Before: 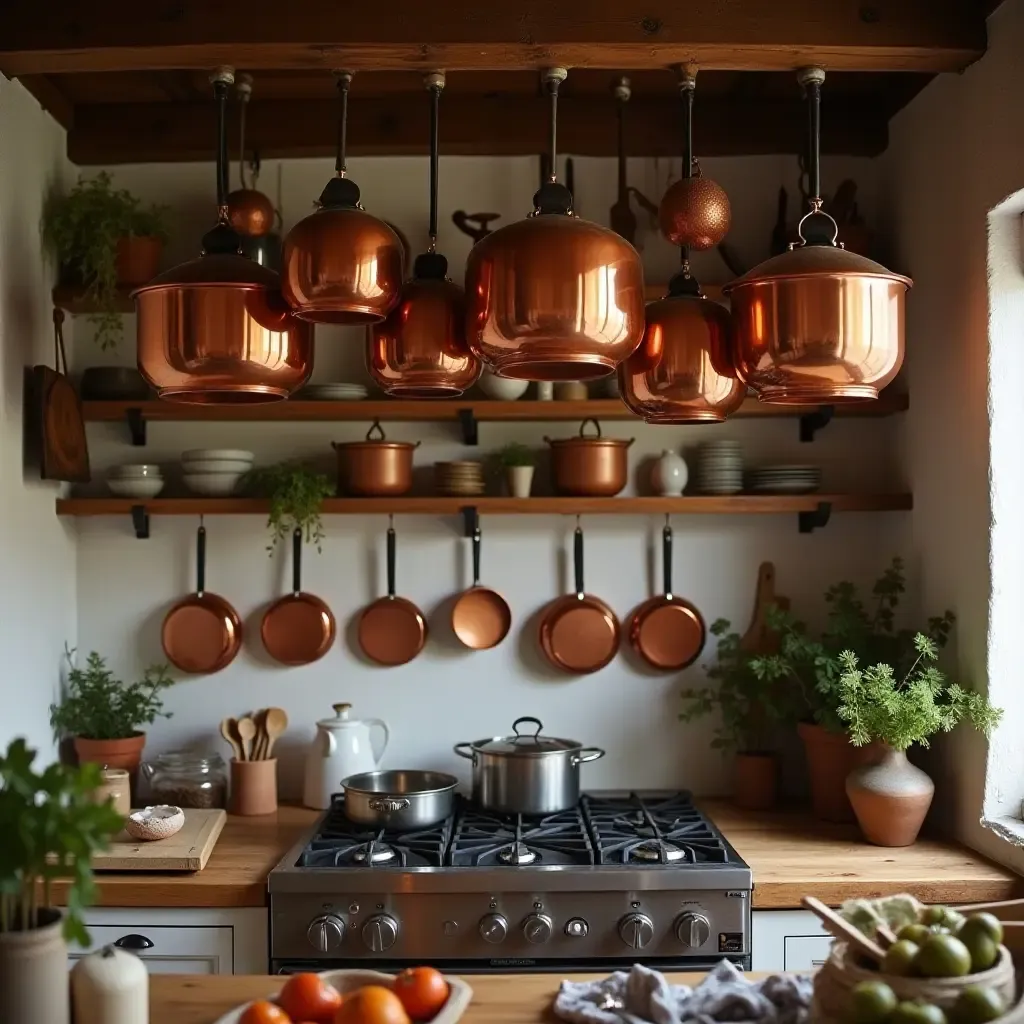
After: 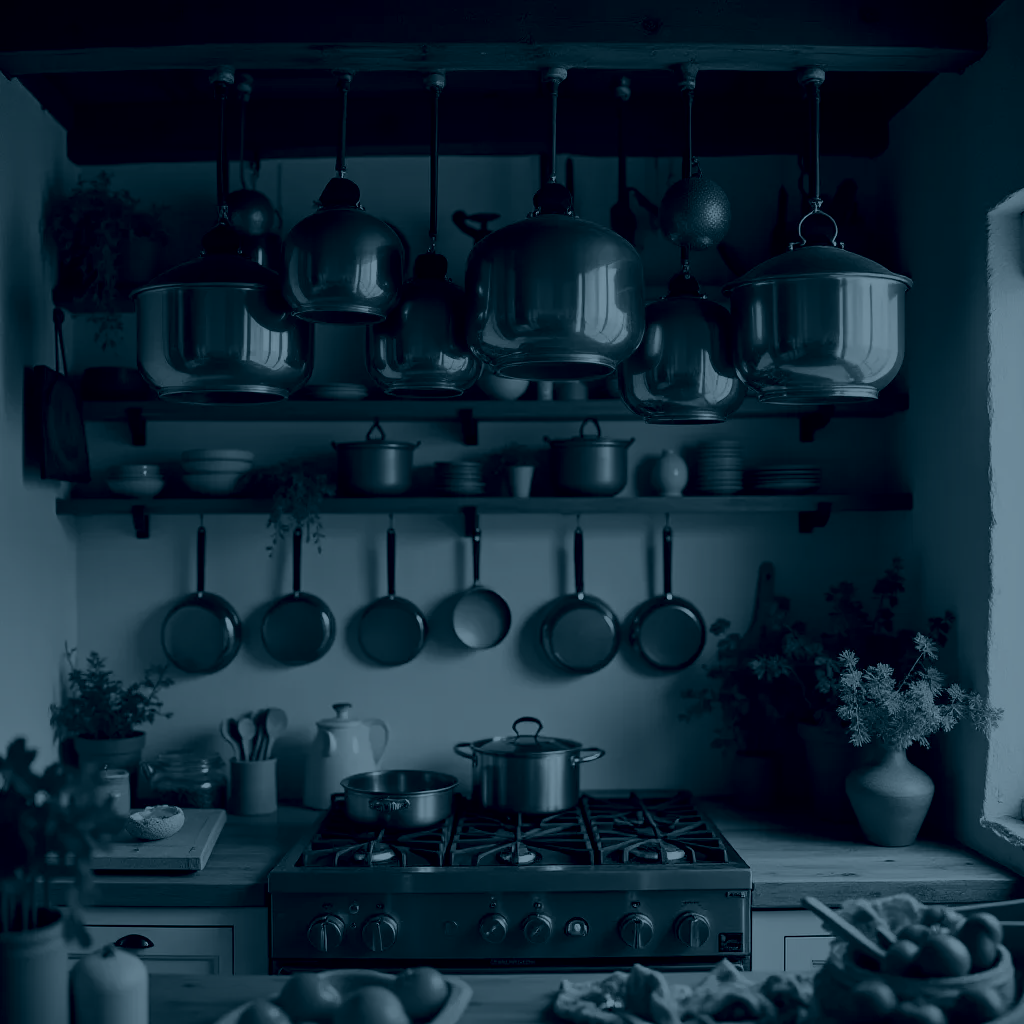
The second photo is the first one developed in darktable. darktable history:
white balance: red 1.042, blue 1.17
colorize: hue 194.4°, saturation 29%, source mix 61.75%, lightness 3.98%, version 1
